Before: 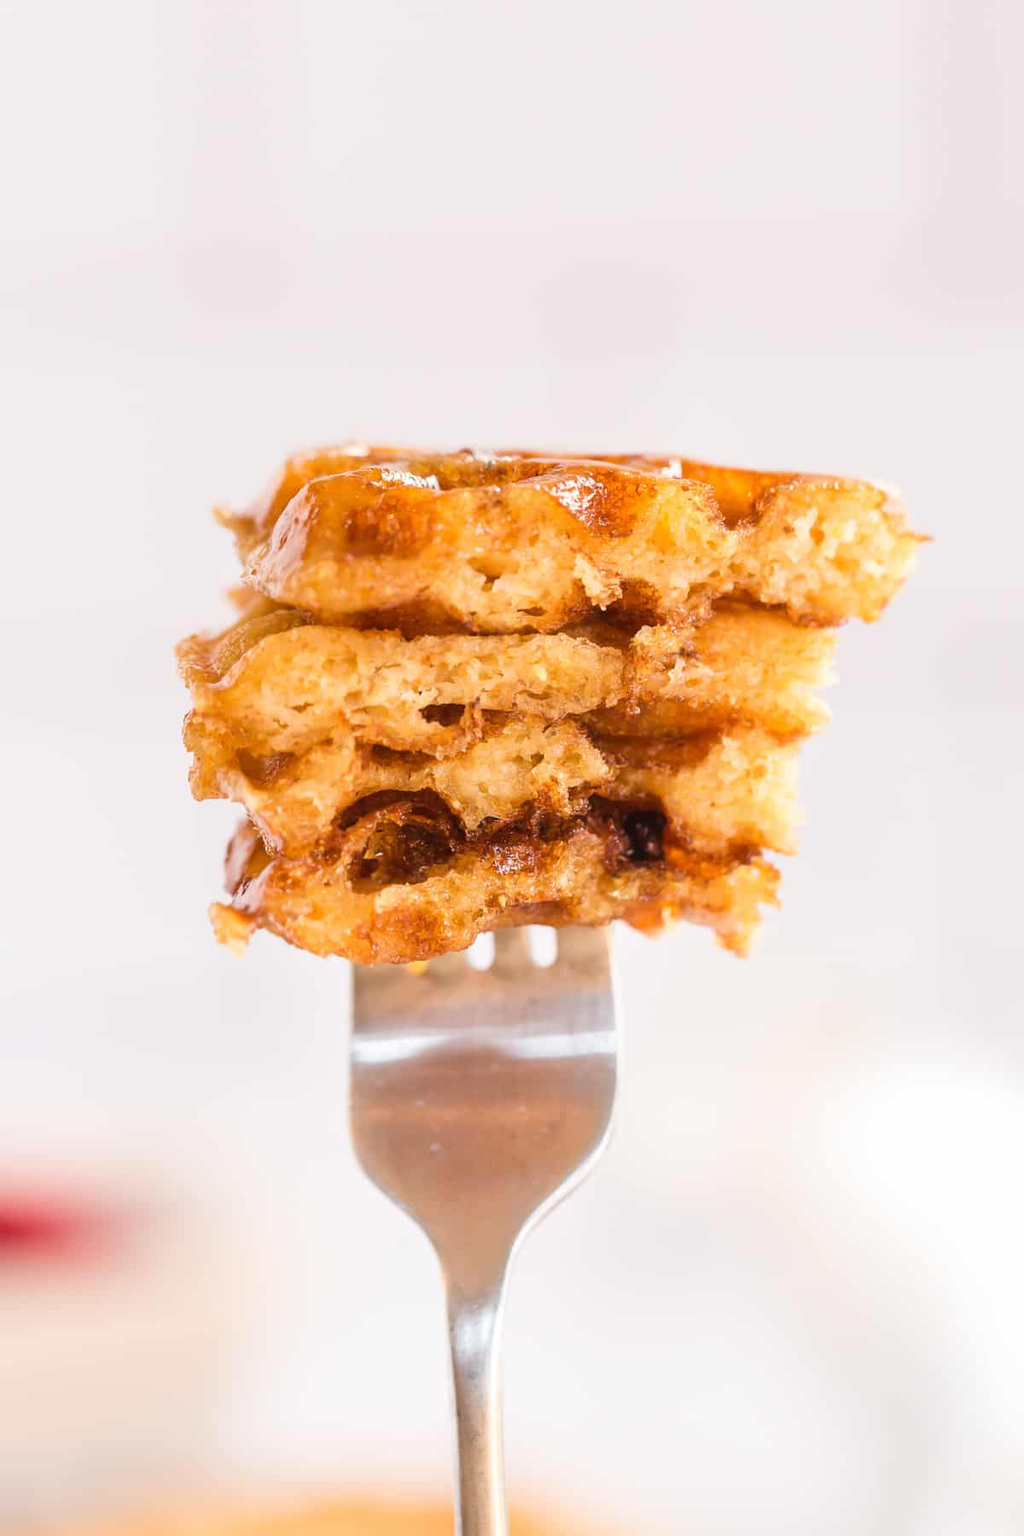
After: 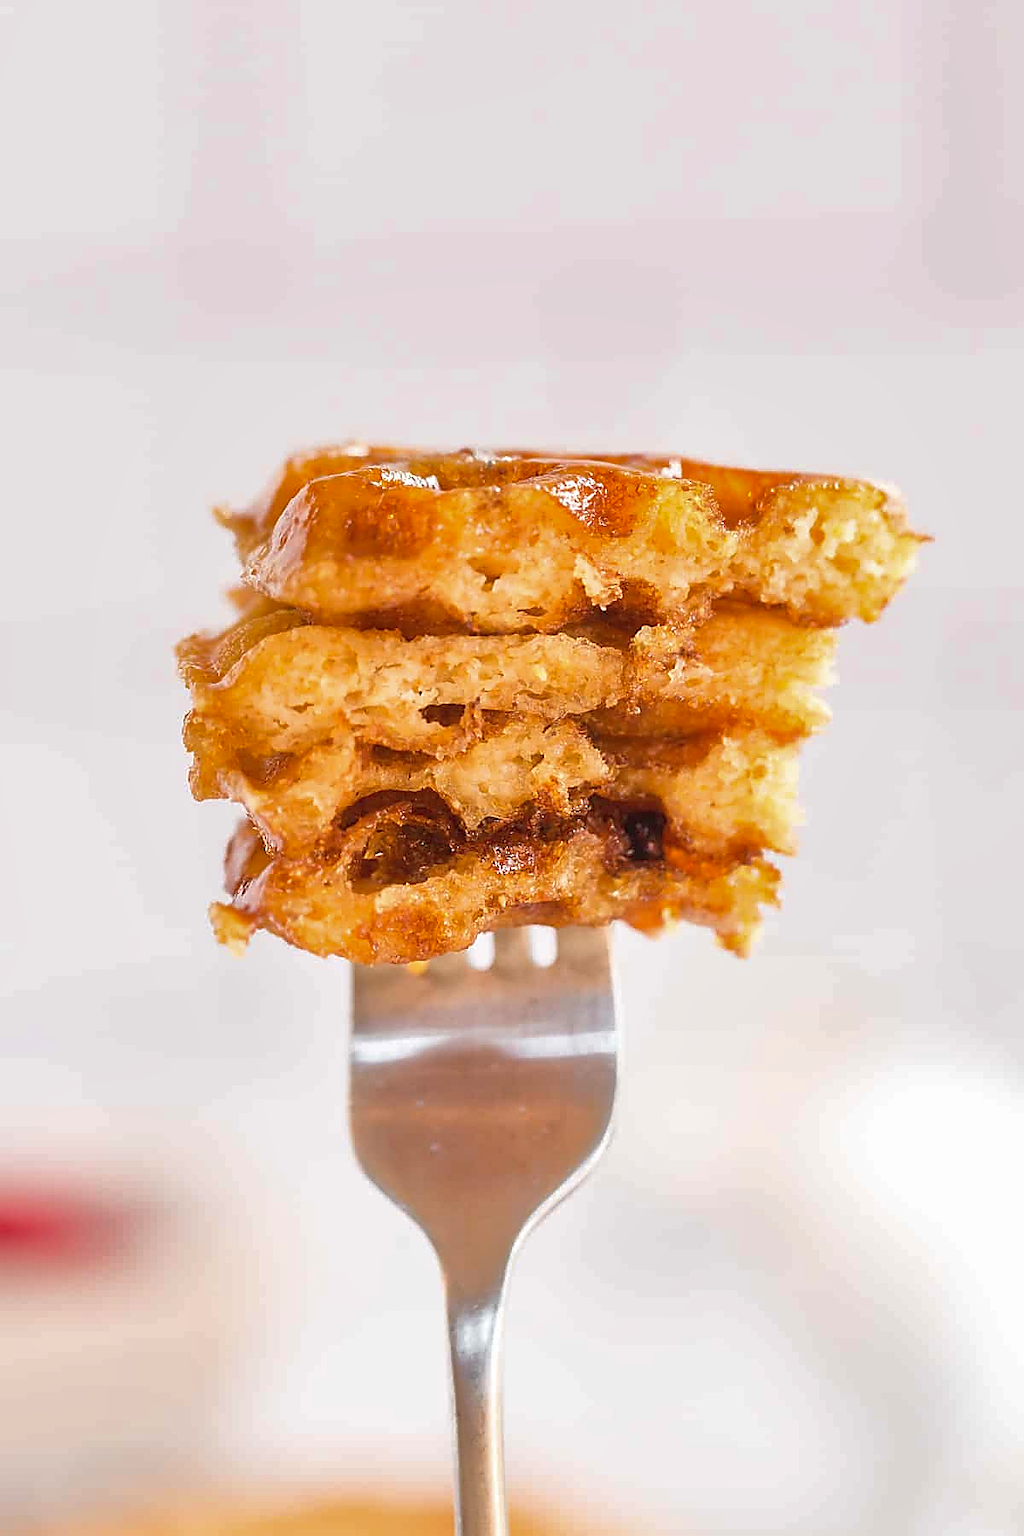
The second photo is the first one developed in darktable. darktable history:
tone equalizer: on, module defaults
sharpen: radius 1.38, amount 1.259, threshold 0.719
shadows and highlights: on, module defaults
